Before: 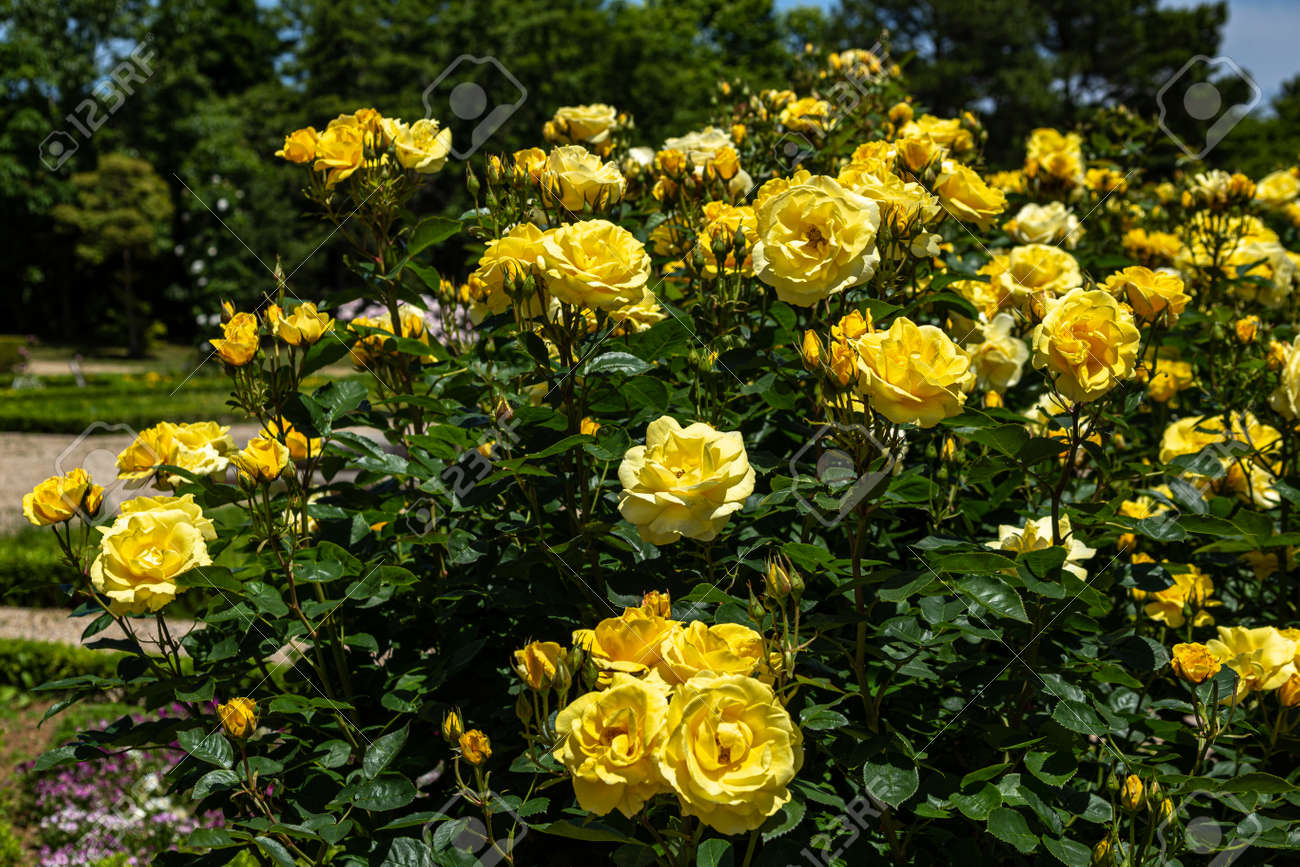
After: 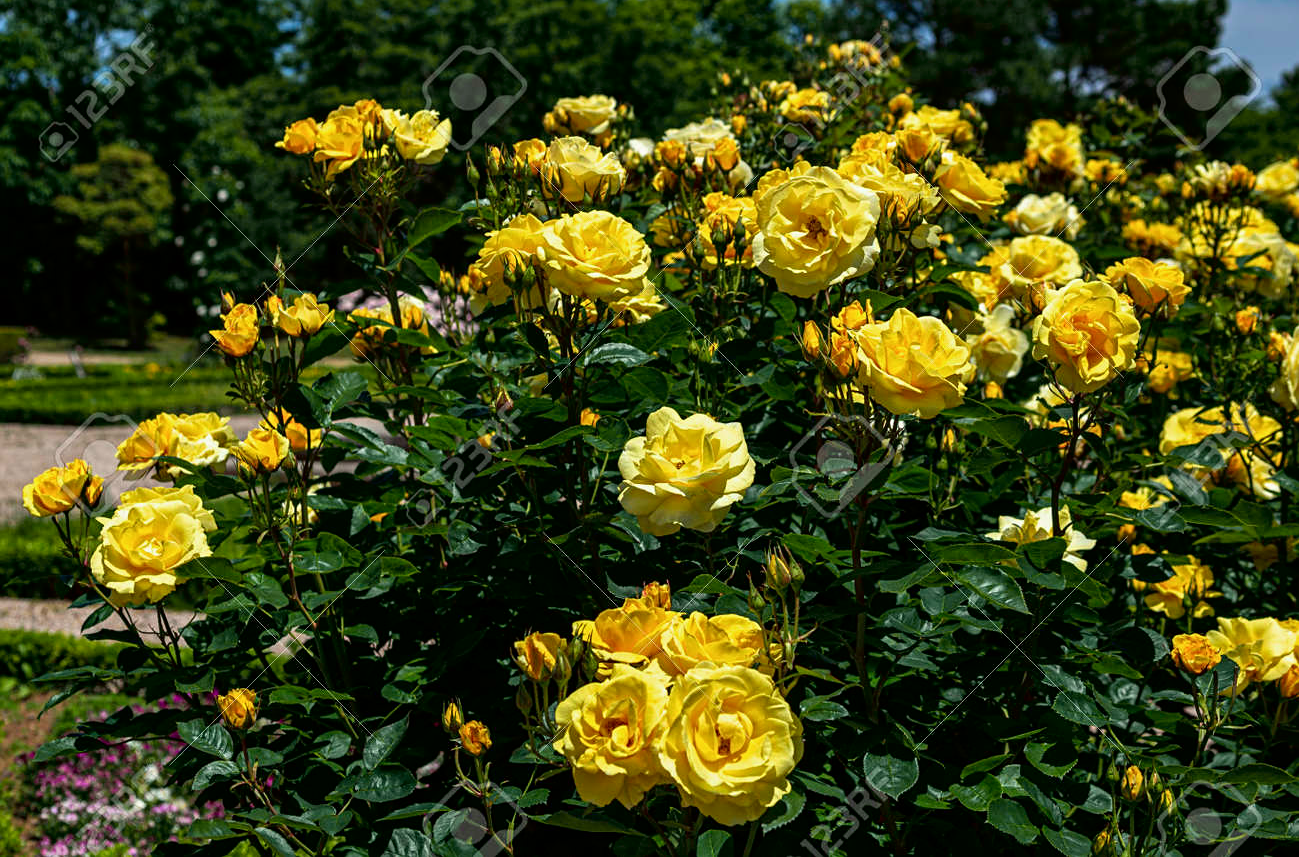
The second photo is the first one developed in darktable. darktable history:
tone curve: curves: ch0 [(0, 0) (0.059, 0.027) (0.162, 0.125) (0.304, 0.279) (0.547, 0.532) (0.828, 0.815) (1, 0.983)]; ch1 [(0, 0) (0.23, 0.166) (0.34, 0.308) (0.371, 0.337) (0.429, 0.411) (0.477, 0.462) (0.499, 0.498) (0.529, 0.537) (0.559, 0.582) (0.743, 0.798) (1, 1)]; ch2 [(0, 0) (0.431, 0.414) (0.498, 0.503) (0.524, 0.528) (0.568, 0.546) (0.6, 0.597) (0.634, 0.645) (0.728, 0.742) (1, 1)], color space Lab, independent channels, preserve colors none
sharpen: amount 0.2
crop: top 1.049%, right 0.001%
contrast brightness saturation: saturation -0.05
